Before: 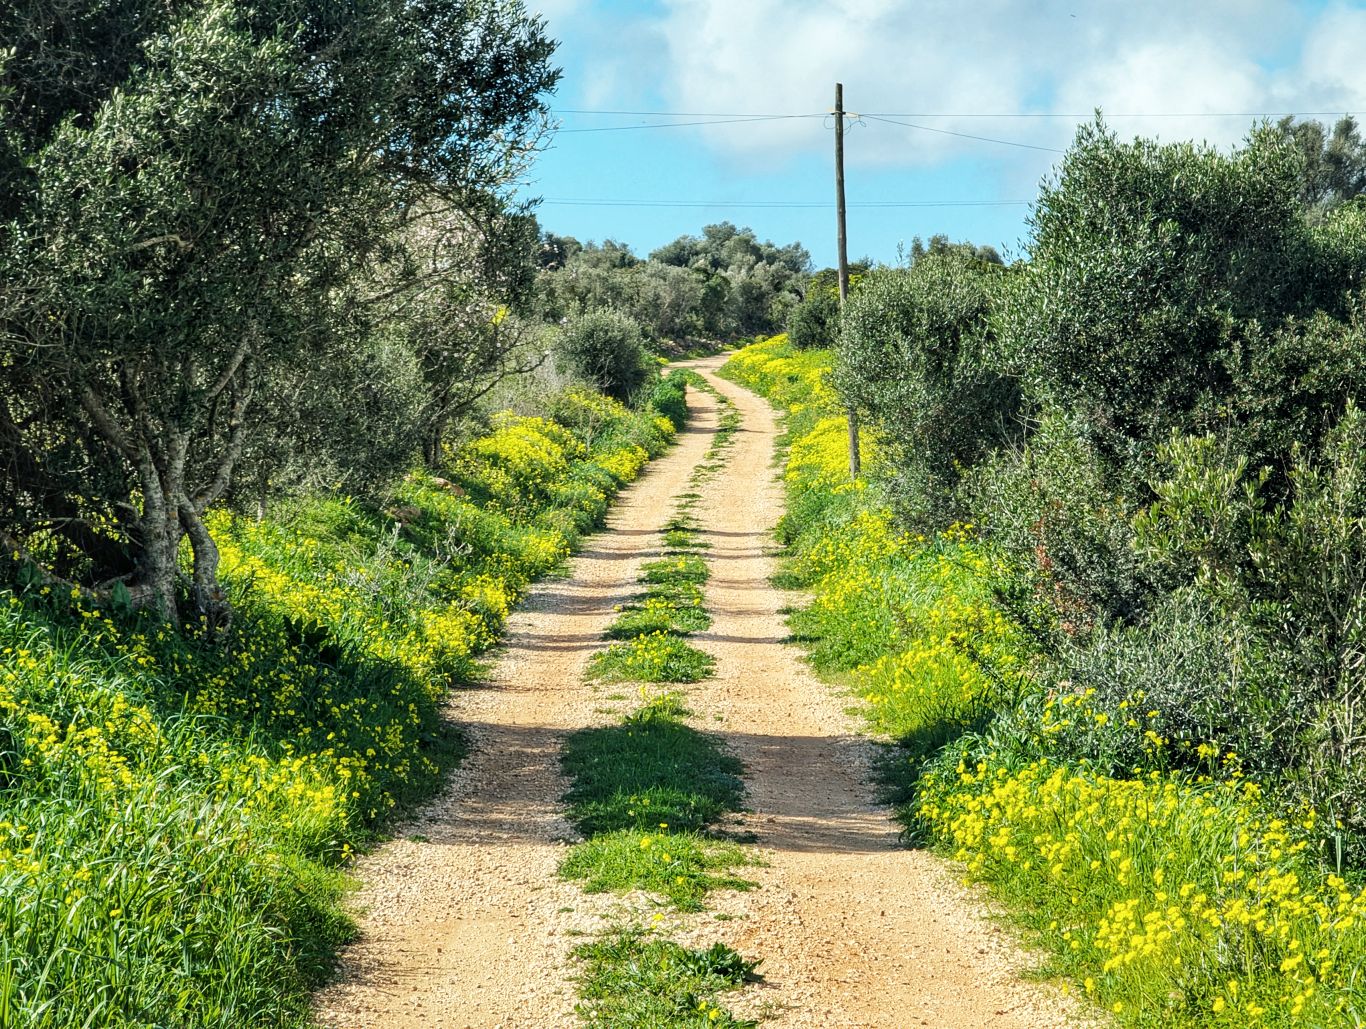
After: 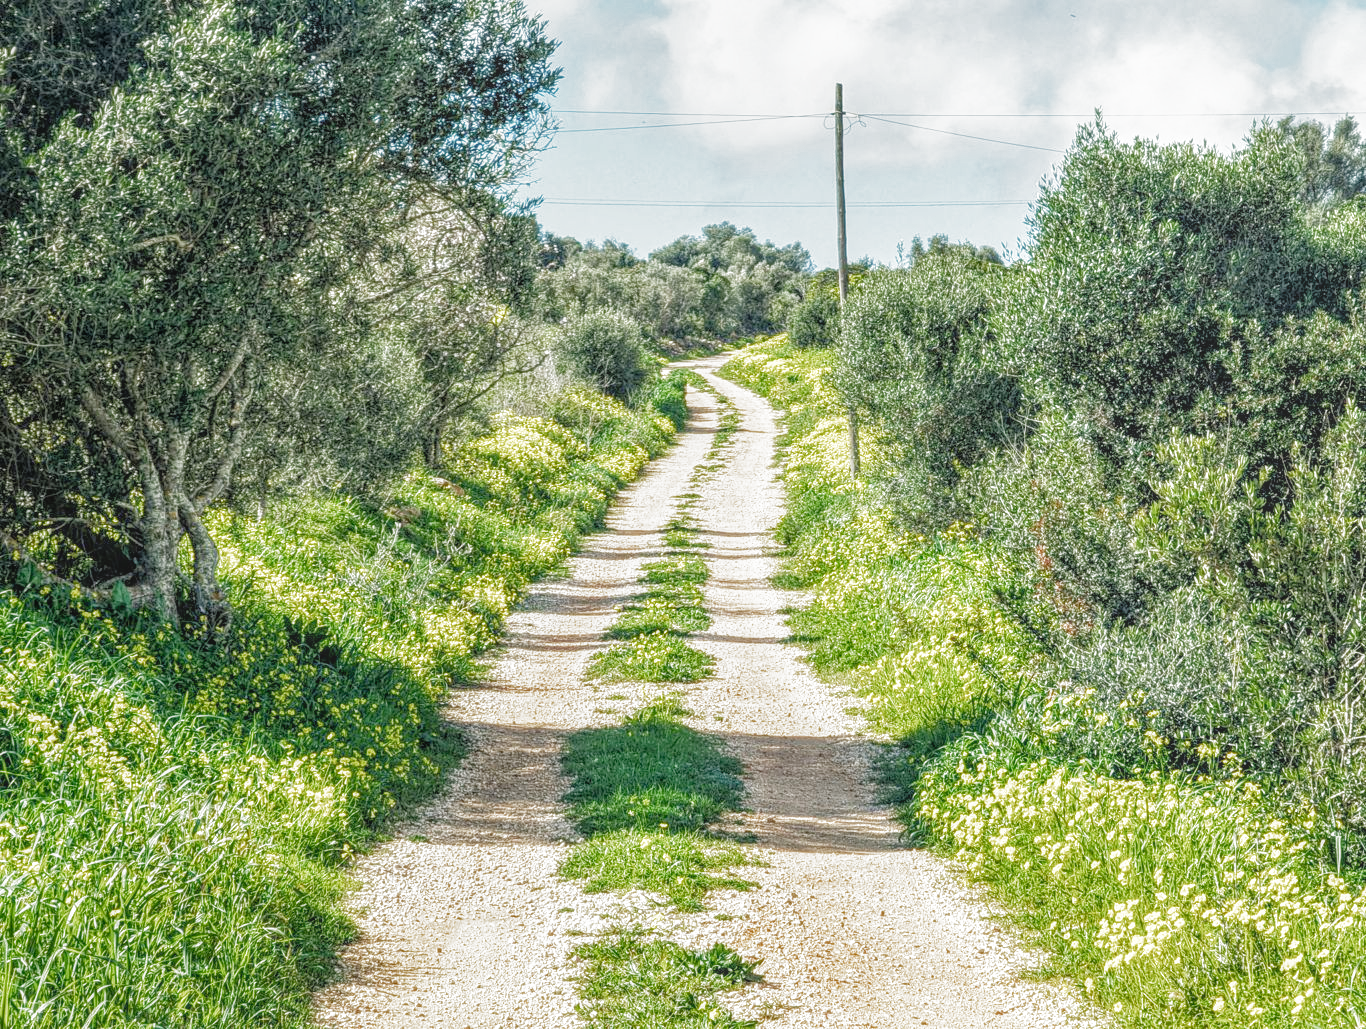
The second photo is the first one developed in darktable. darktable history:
tone equalizer: -8 EV 0.21 EV, -7 EV 0.382 EV, -6 EV 0.405 EV, -5 EV 0.258 EV, -3 EV -0.266 EV, -2 EV -0.388 EV, -1 EV -0.425 EV, +0 EV -0.229 EV, edges refinement/feathering 500, mask exposure compensation -1.57 EV, preserve details no
exposure: black level correction 0.001, exposure 0.955 EV, compensate highlight preservation false
filmic rgb: black relative exposure -14.26 EV, white relative exposure 3.36 EV, hardness 7.92, contrast 0.994, preserve chrominance no, color science v3 (2019), use custom middle-gray values true
local contrast: highlights 66%, shadows 34%, detail 167%, midtone range 0.2
